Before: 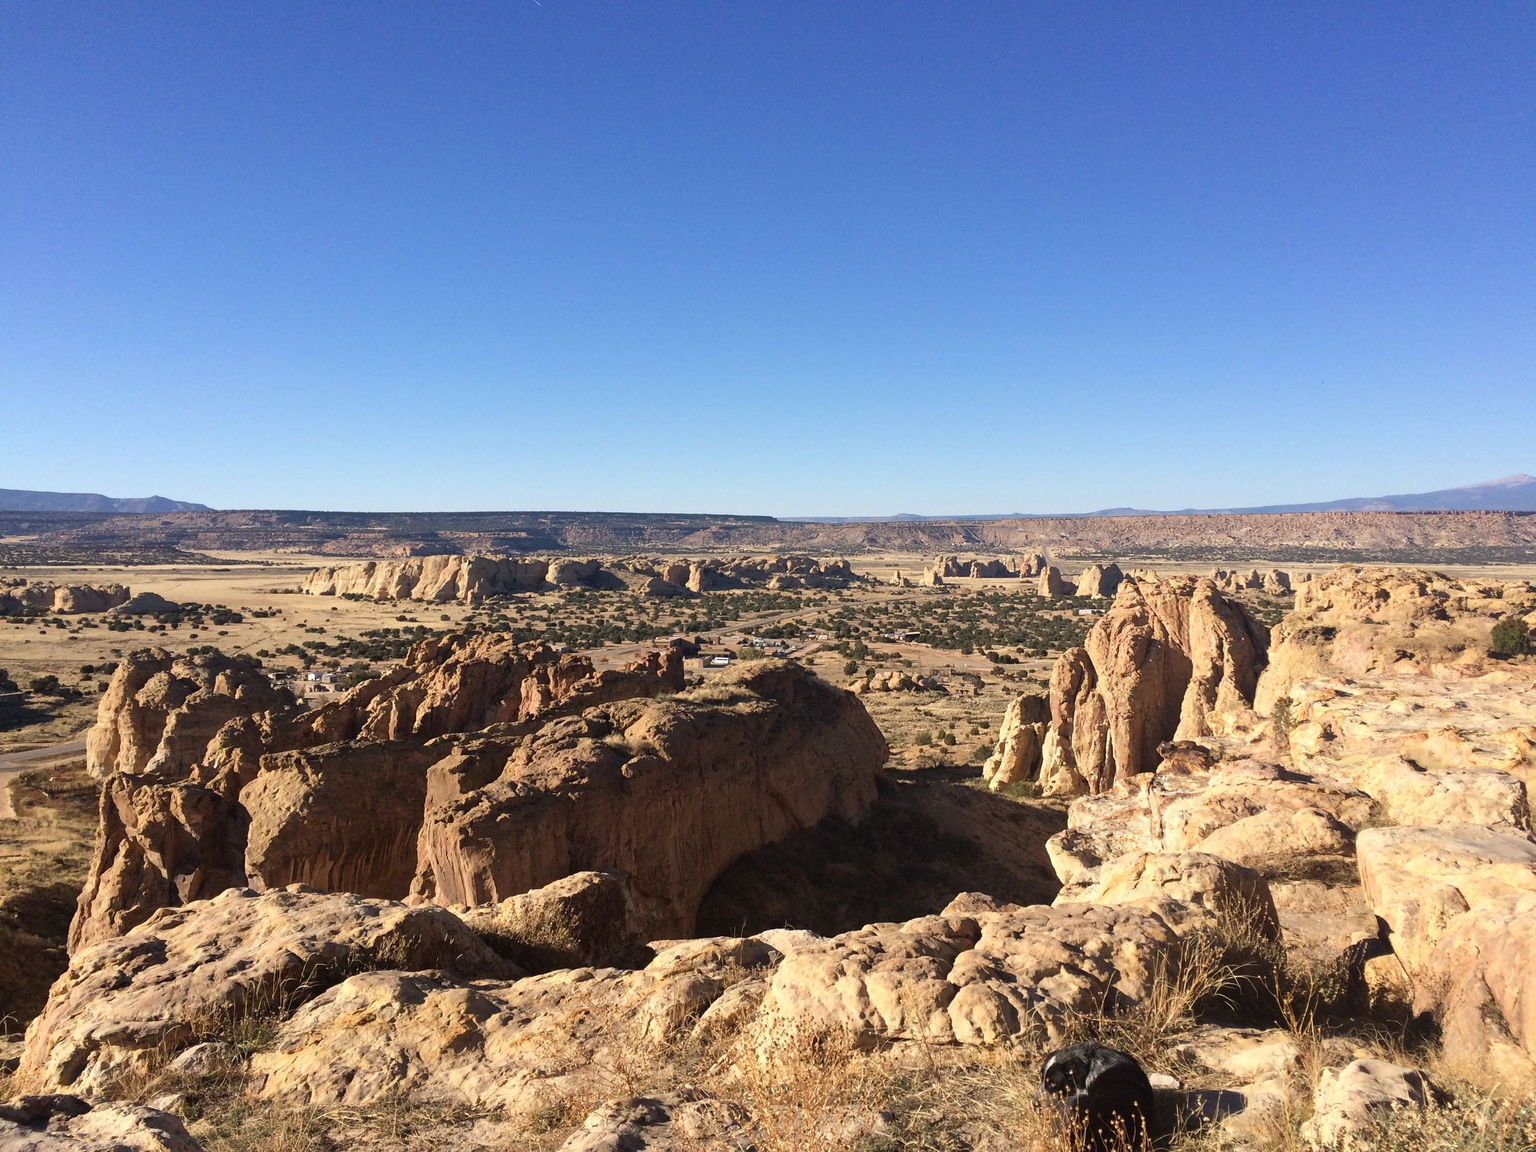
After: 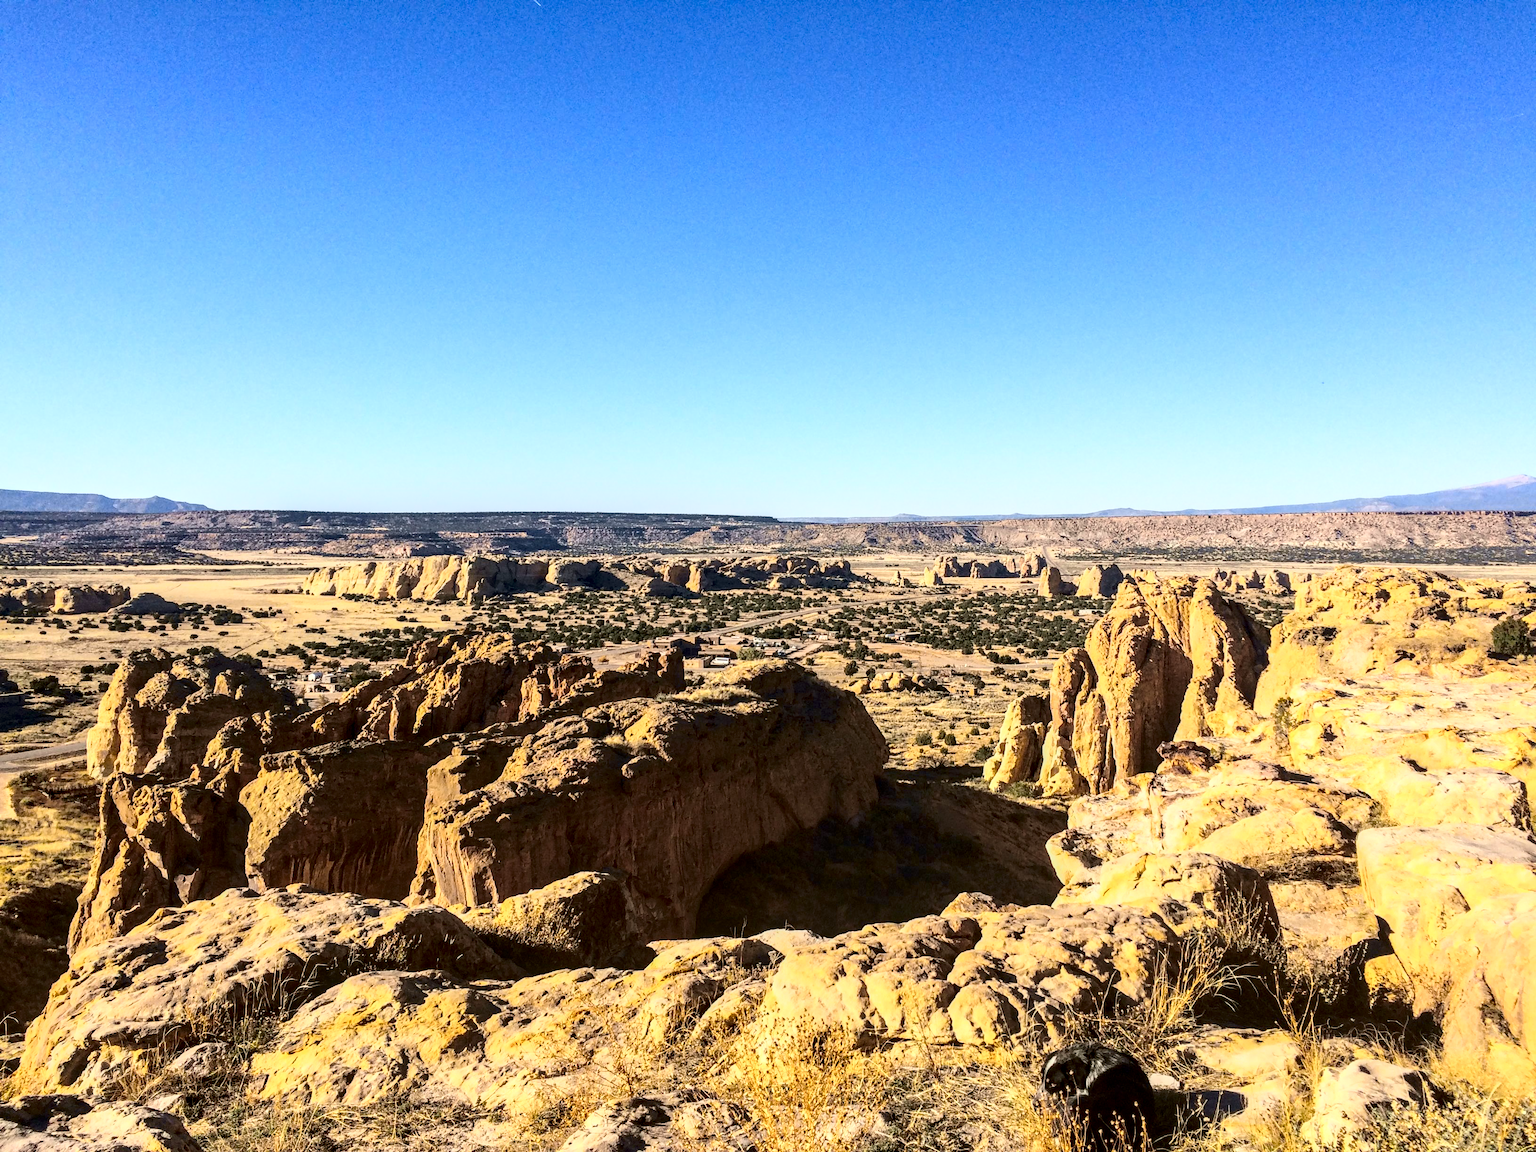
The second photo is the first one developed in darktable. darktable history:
tone curve: curves: ch0 [(0.003, 0.023) (0.071, 0.052) (0.236, 0.197) (0.466, 0.557) (0.625, 0.761) (0.783, 0.9) (0.994, 0.968)]; ch1 [(0, 0) (0.262, 0.227) (0.417, 0.386) (0.469, 0.467) (0.502, 0.498) (0.528, 0.53) (0.573, 0.579) (0.605, 0.621) (0.644, 0.671) (0.686, 0.728) (0.994, 0.987)]; ch2 [(0, 0) (0.262, 0.188) (0.385, 0.353) (0.427, 0.424) (0.495, 0.493) (0.515, 0.54) (0.547, 0.561) (0.589, 0.613) (0.644, 0.748) (1, 1)], color space Lab, independent channels, preserve colors none
local contrast: detail 150%
